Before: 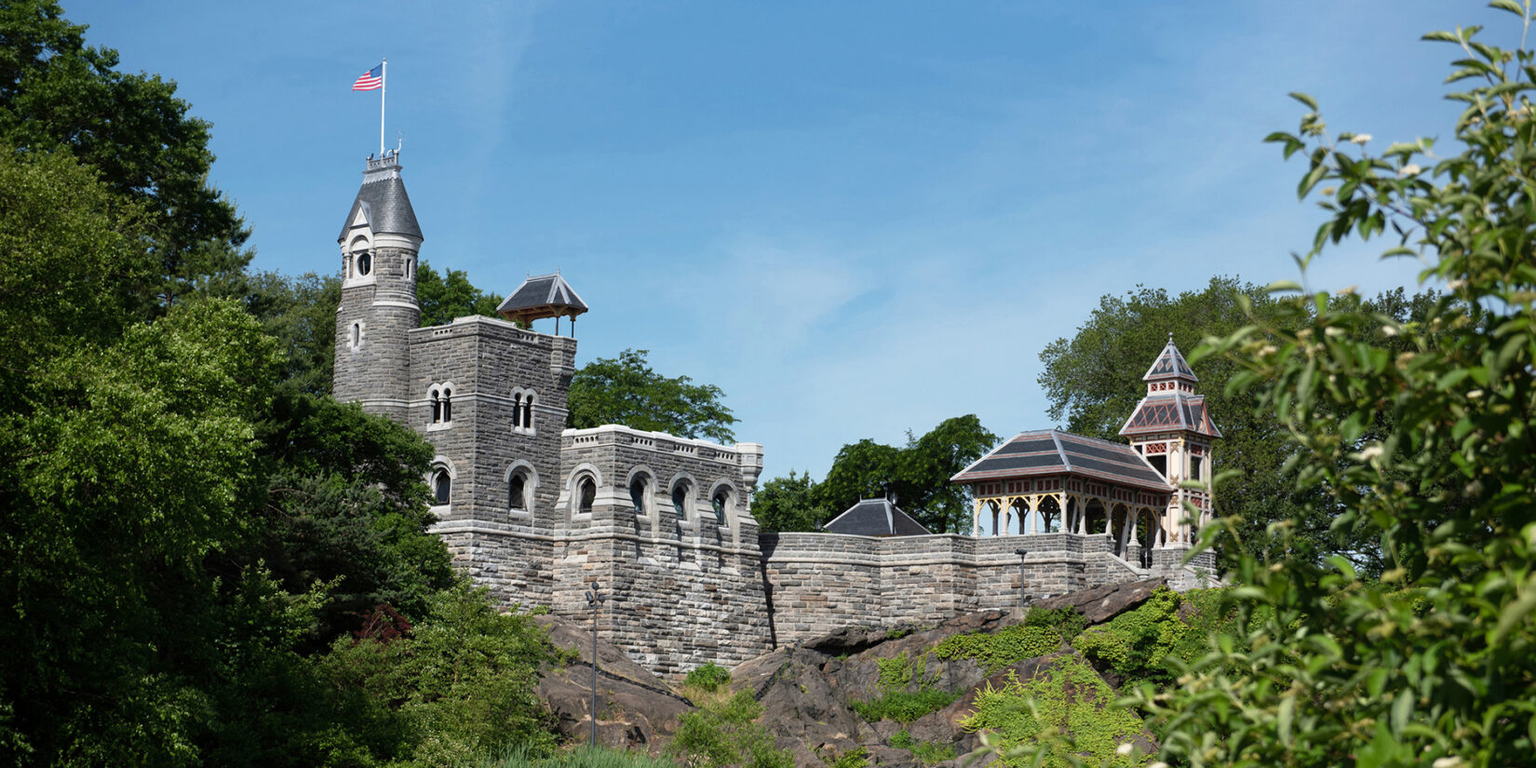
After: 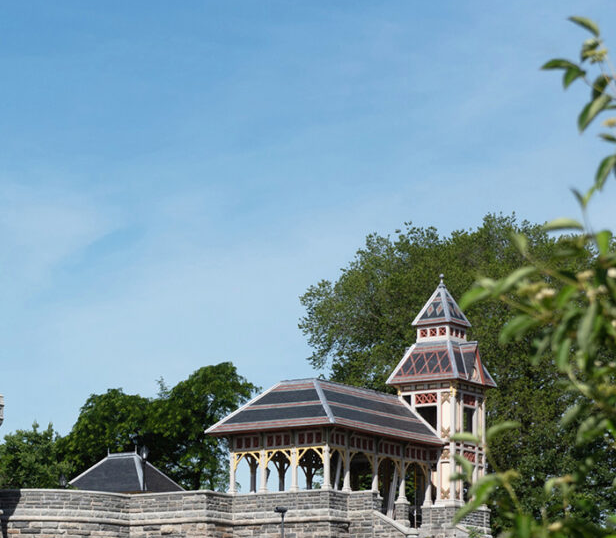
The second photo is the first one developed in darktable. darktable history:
crop and rotate: left 49.507%, top 10.134%, right 13.106%, bottom 24.604%
